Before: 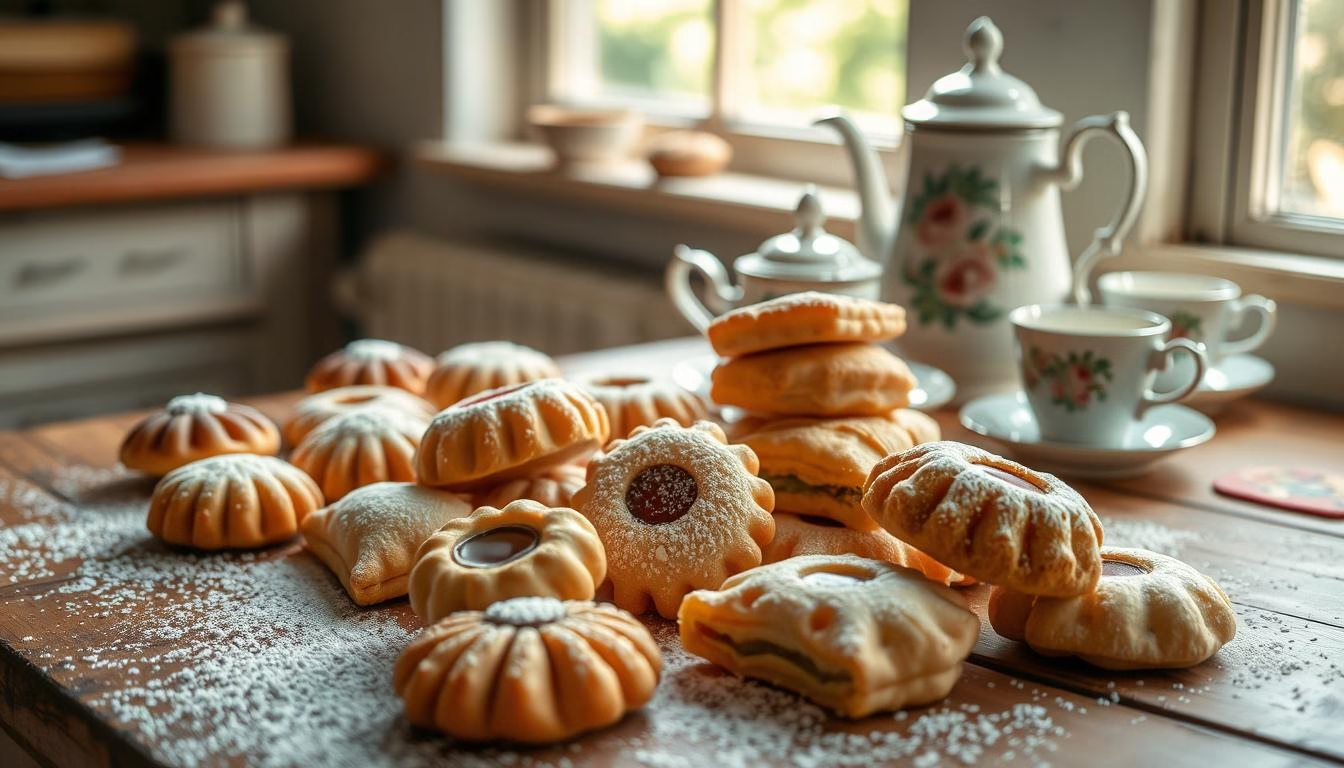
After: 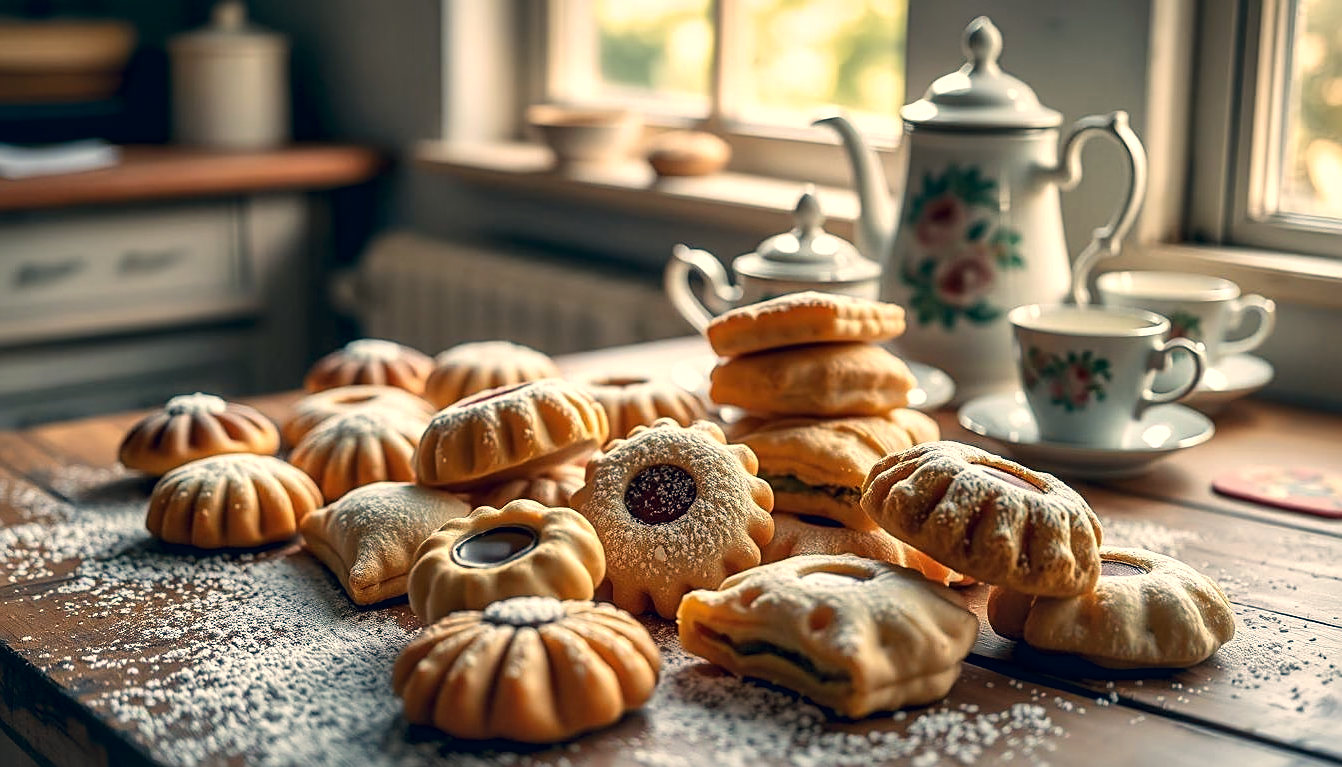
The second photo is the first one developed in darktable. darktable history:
local contrast: mode bilateral grid, contrast 25, coarseness 61, detail 152%, midtone range 0.2
crop and rotate: left 0.143%
sharpen: on, module defaults
color correction: highlights a* 10.28, highlights b* 14.83, shadows a* -9.71, shadows b* -15.08
exposure: compensate exposure bias true, compensate highlight preservation false
